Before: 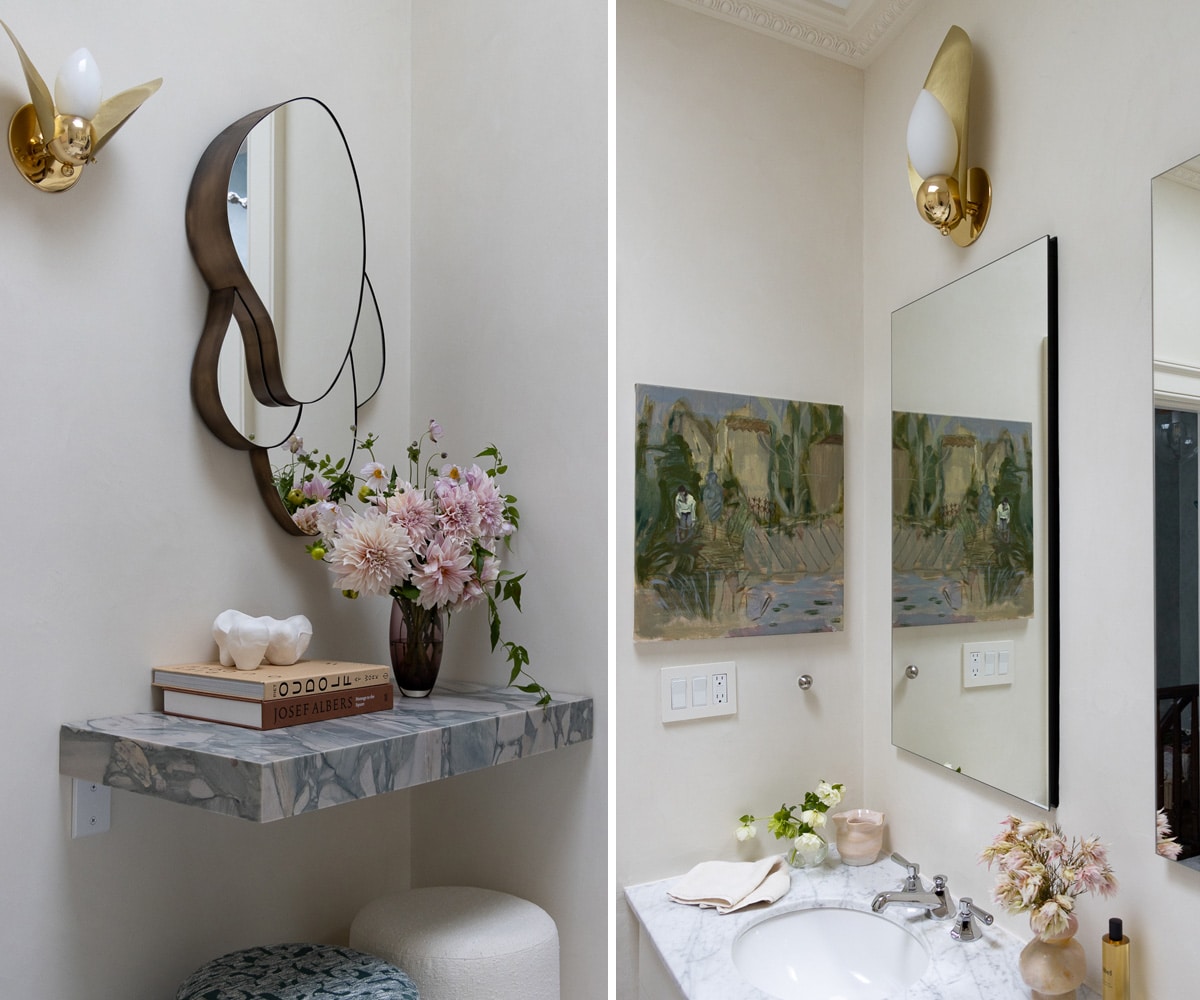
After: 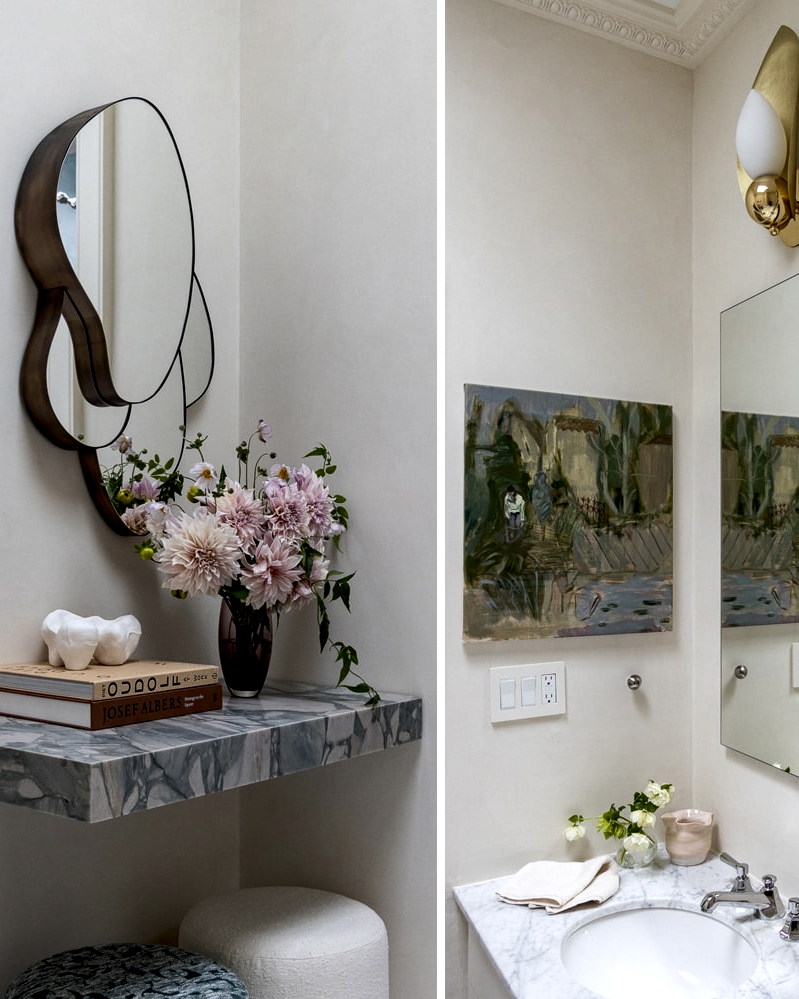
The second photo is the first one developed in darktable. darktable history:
crop and rotate: left 14.292%, right 19.041%
exposure: black level correction 0.011, exposure -0.478 EV, compensate highlight preservation false
tone equalizer: -8 EV -0.75 EV, -7 EV -0.7 EV, -6 EV -0.6 EV, -5 EV -0.4 EV, -3 EV 0.4 EV, -2 EV 0.6 EV, -1 EV 0.7 EV, +0 EV 0.75 EV, edges refinement/feathering 500, mask exposure compensation -1.57 EV, preserve details no
local contrast: on, module defaults
